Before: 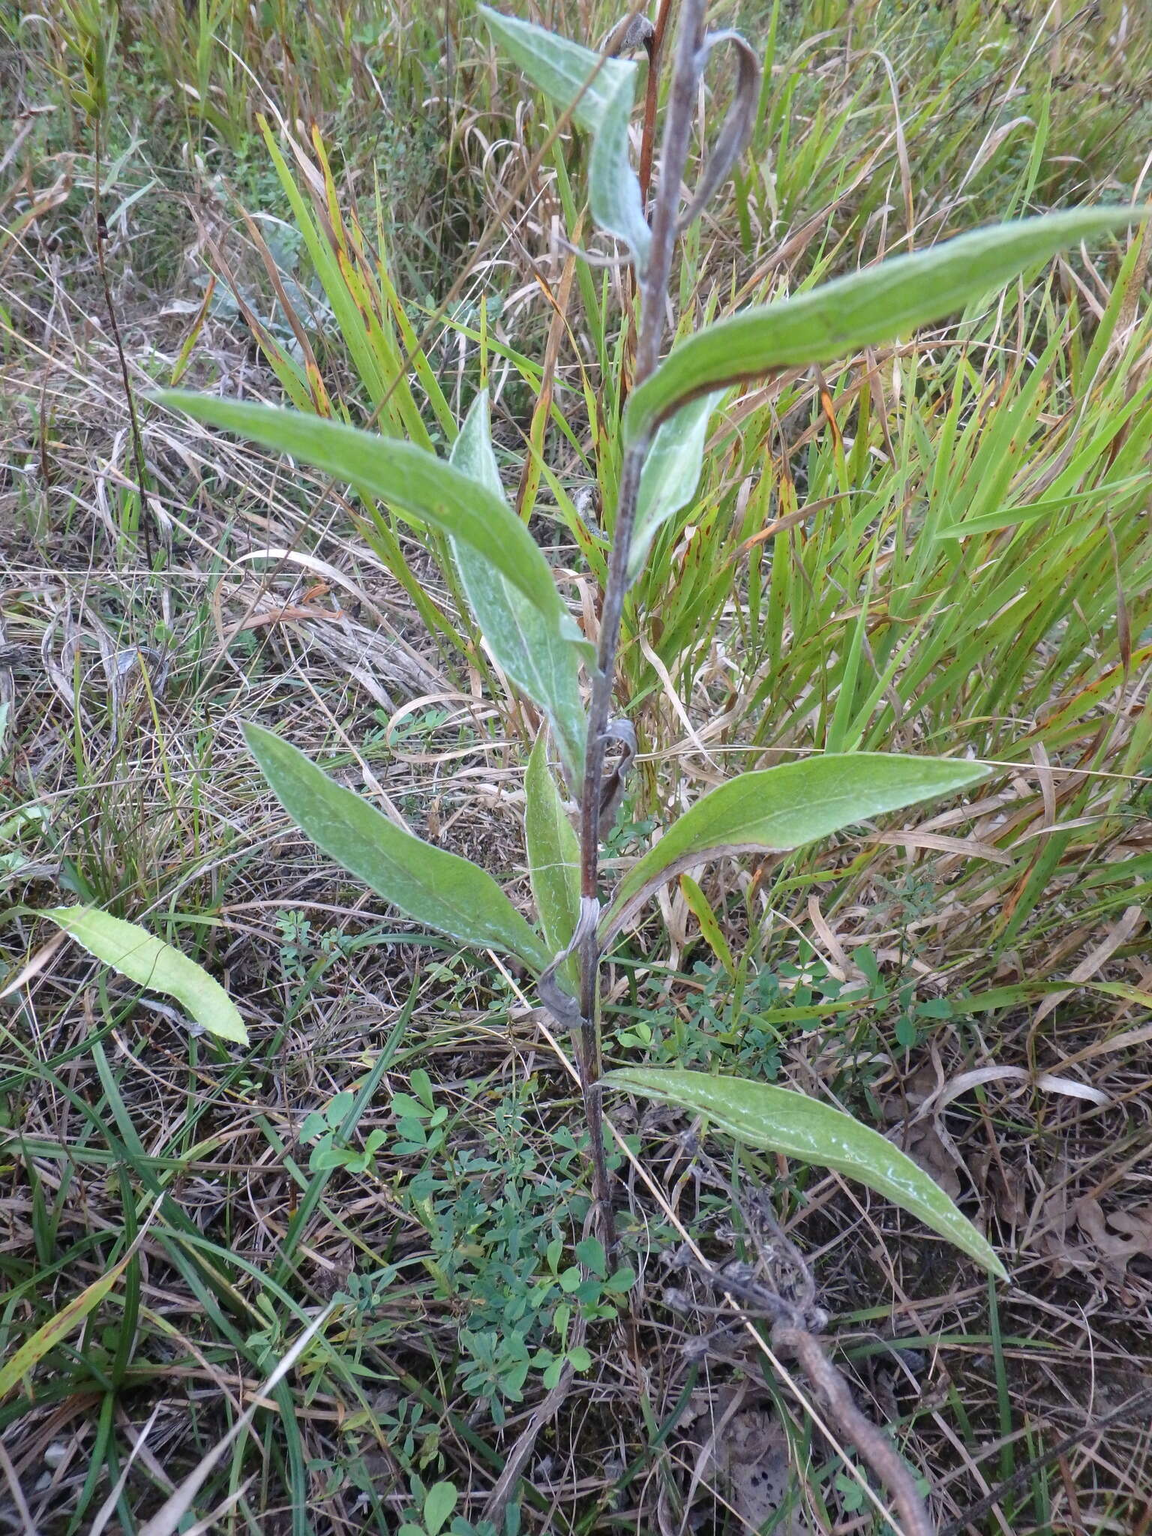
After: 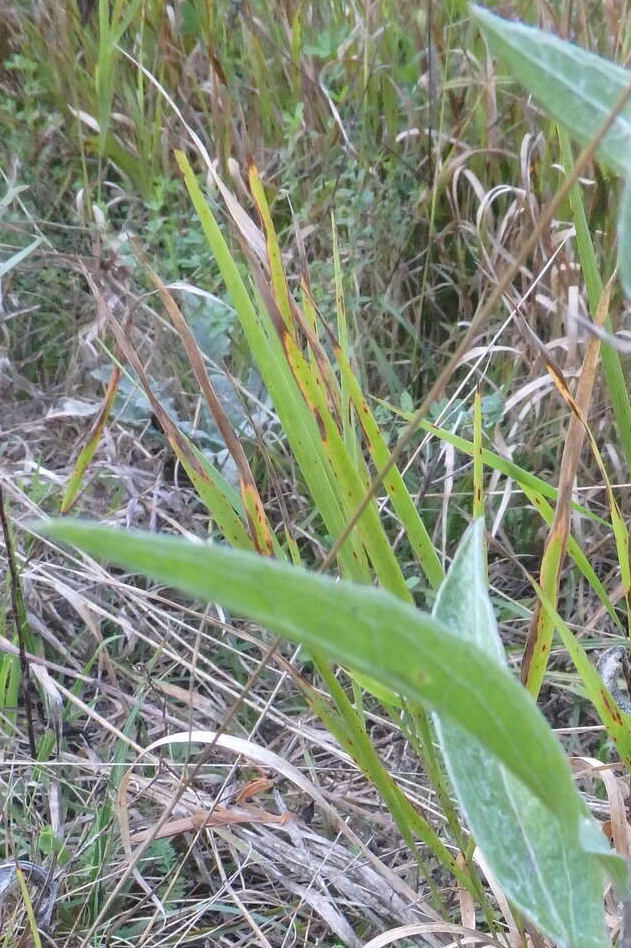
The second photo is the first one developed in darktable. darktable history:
crop and rotate: left 10.906%, top 0.088%, right 47.984%, bottom 53.589%
